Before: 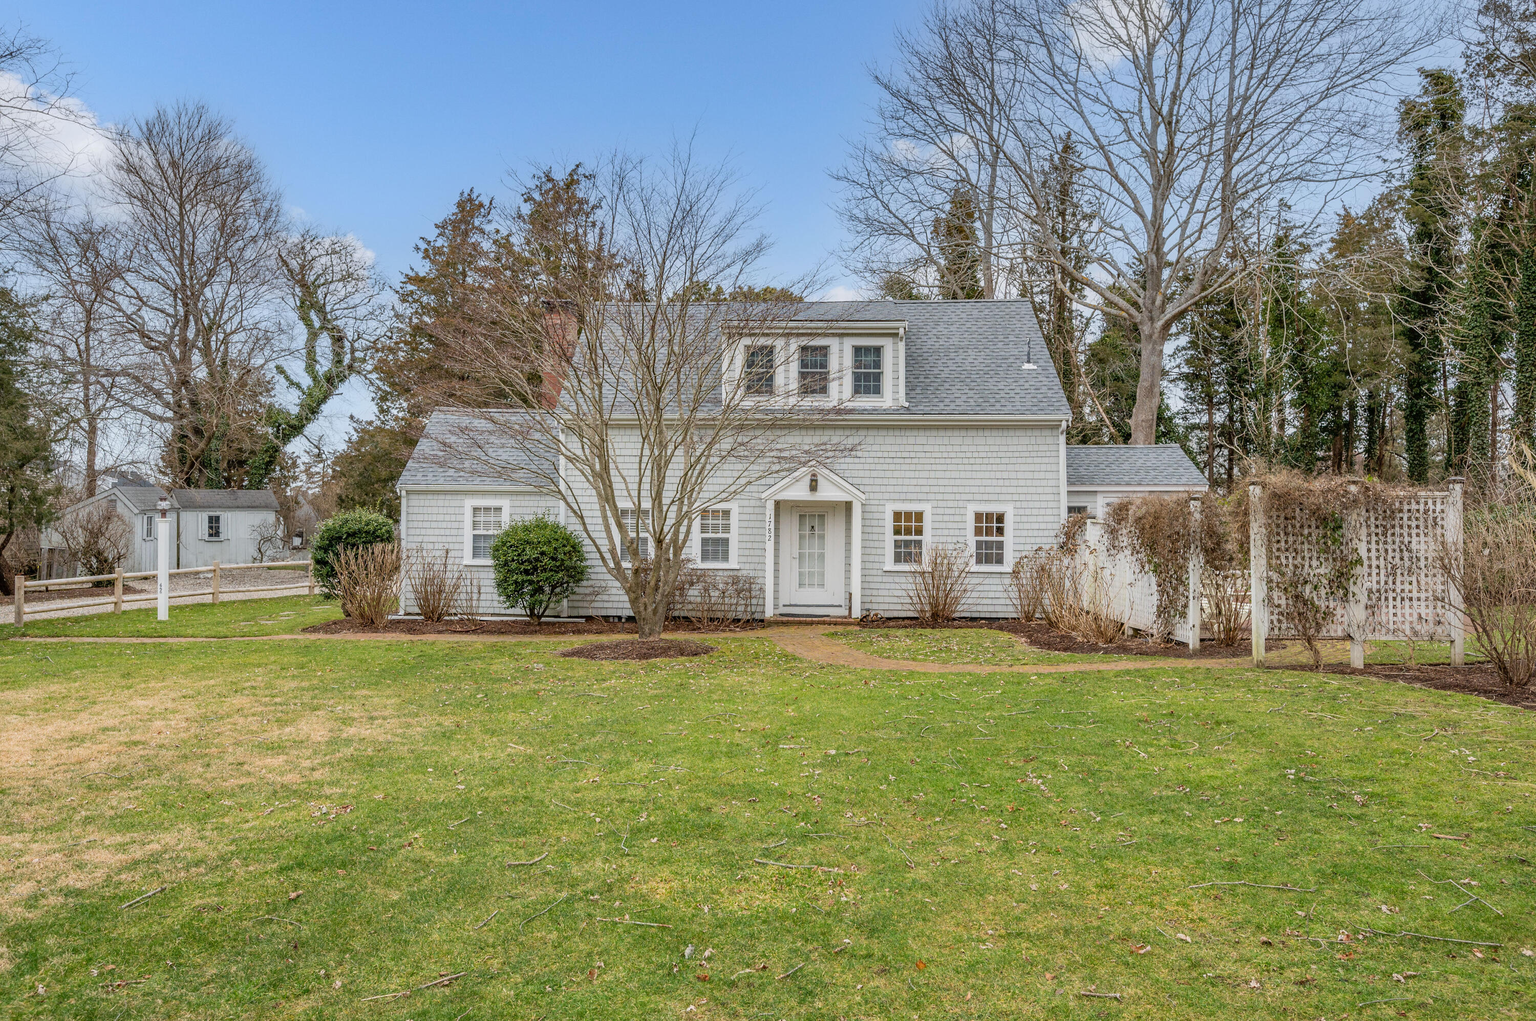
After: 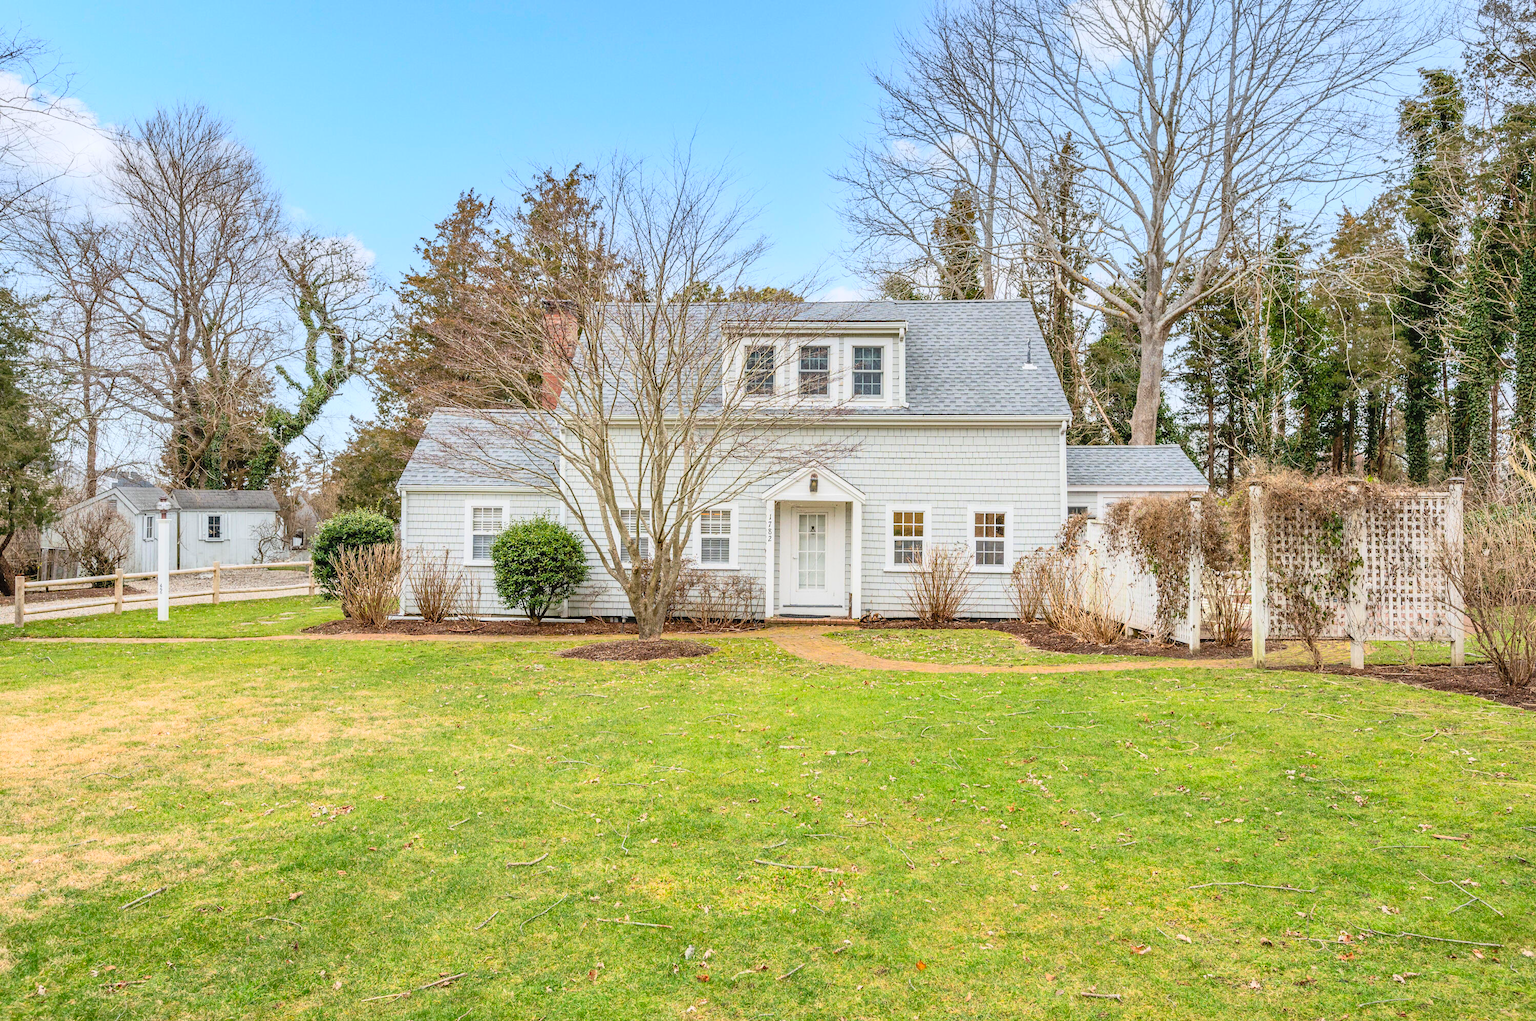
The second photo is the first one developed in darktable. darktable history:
contrast brightness saturation: contrast 0.24, brightness 0.26, saturation 0.372
